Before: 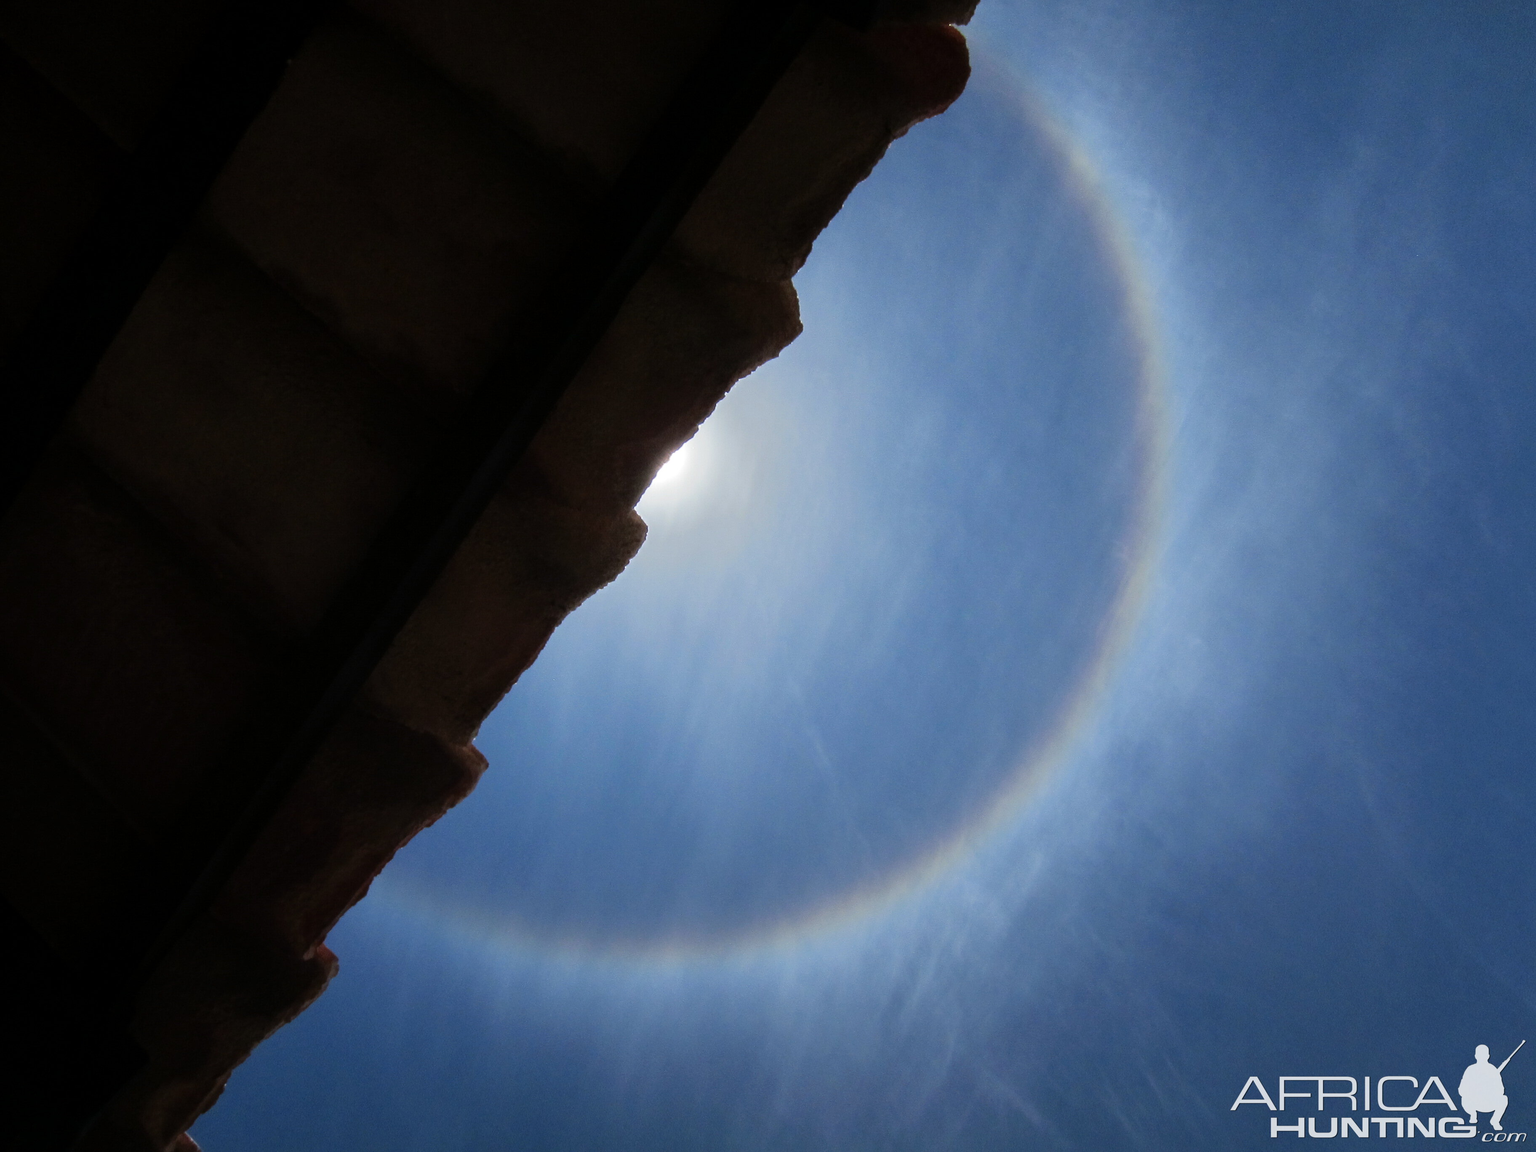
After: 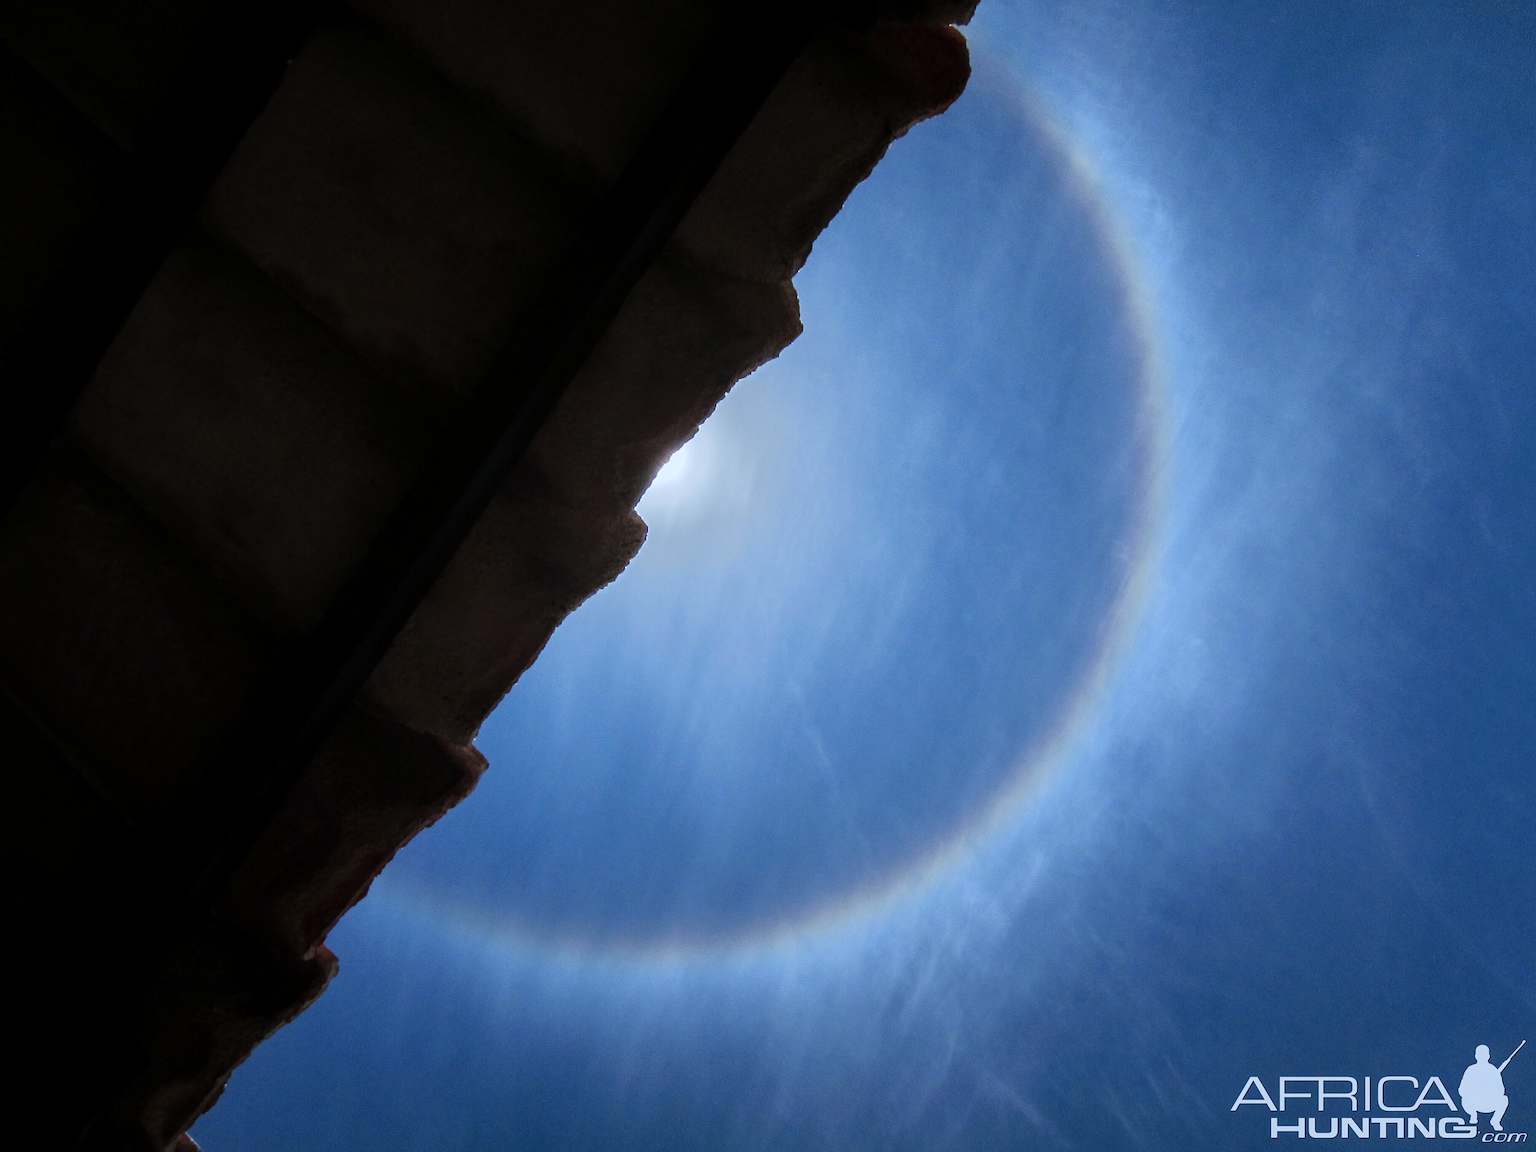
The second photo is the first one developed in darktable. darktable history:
local contrast: on, module defaults
color calibration: x 0.372, y 0.386, temperature 4284.04 K, gamut compression 0.994
sharpen: amount 0.206
